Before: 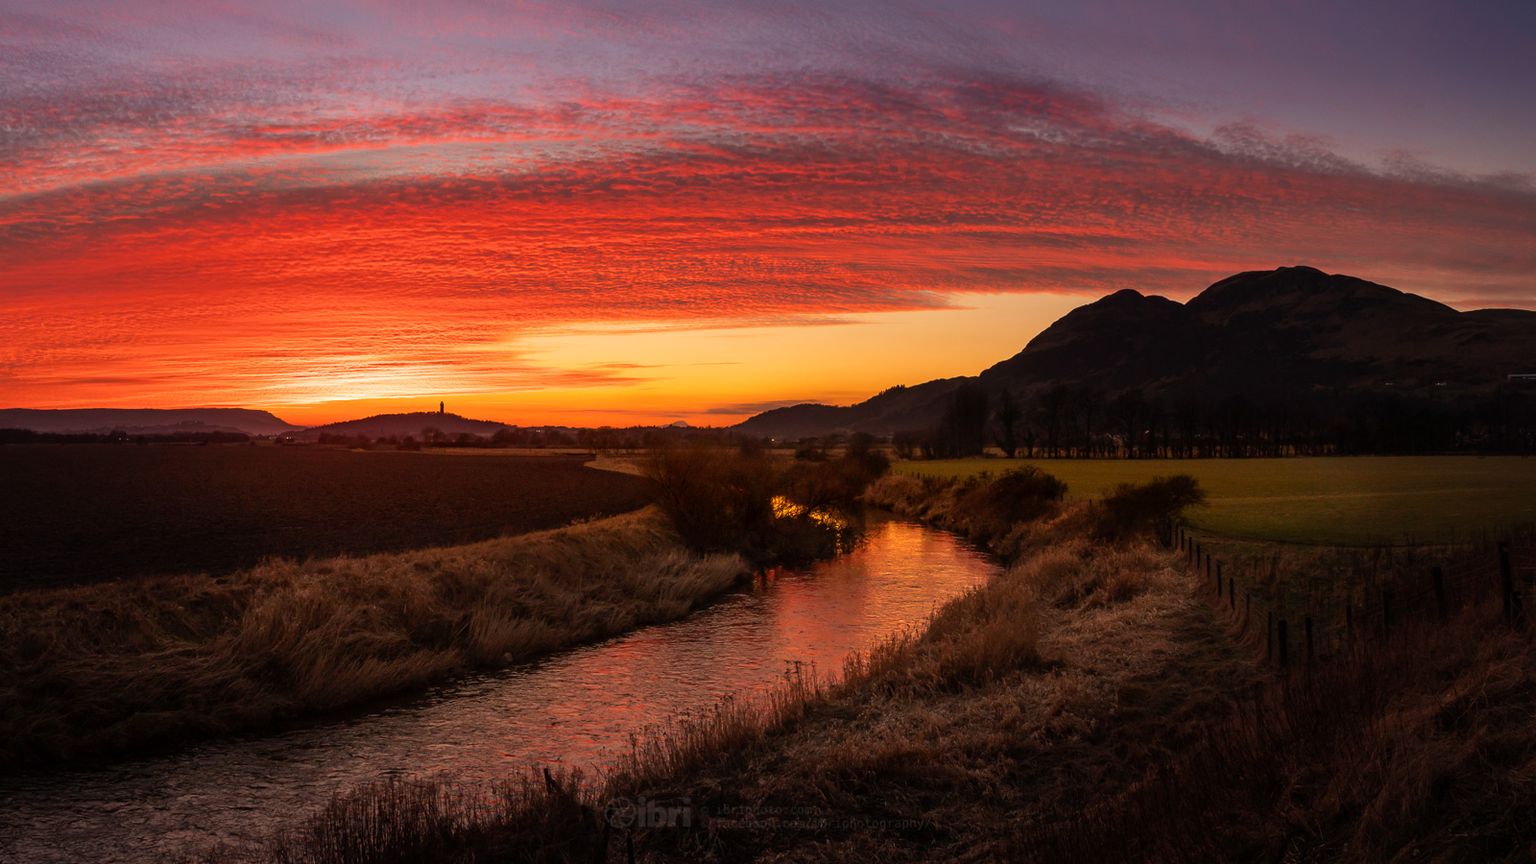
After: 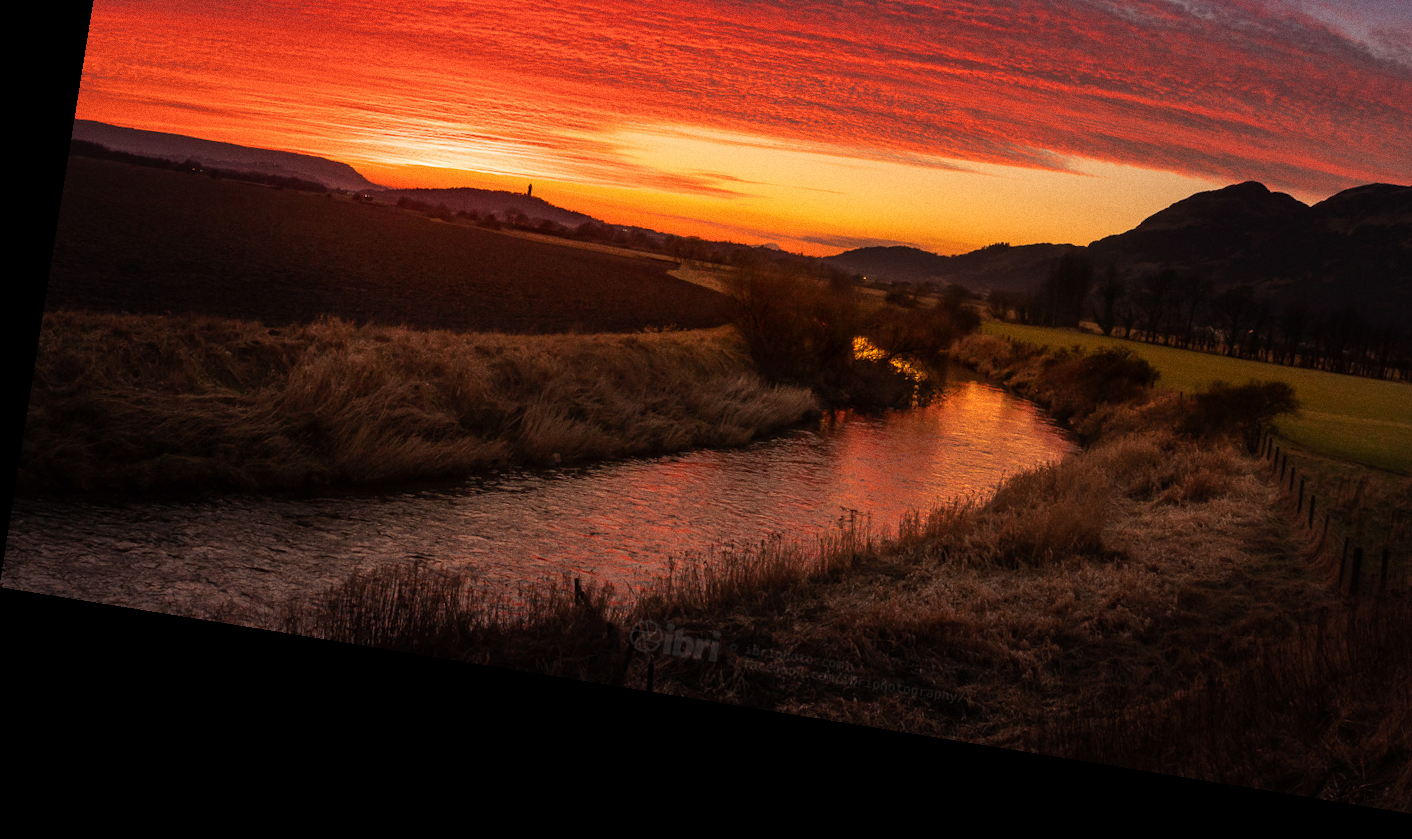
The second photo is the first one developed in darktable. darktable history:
crop: top 26.531%, right 17.959%
rotate and perspective: rotation 9.12°, automatic cropping off
grain: coarseness 3.21 ISO
